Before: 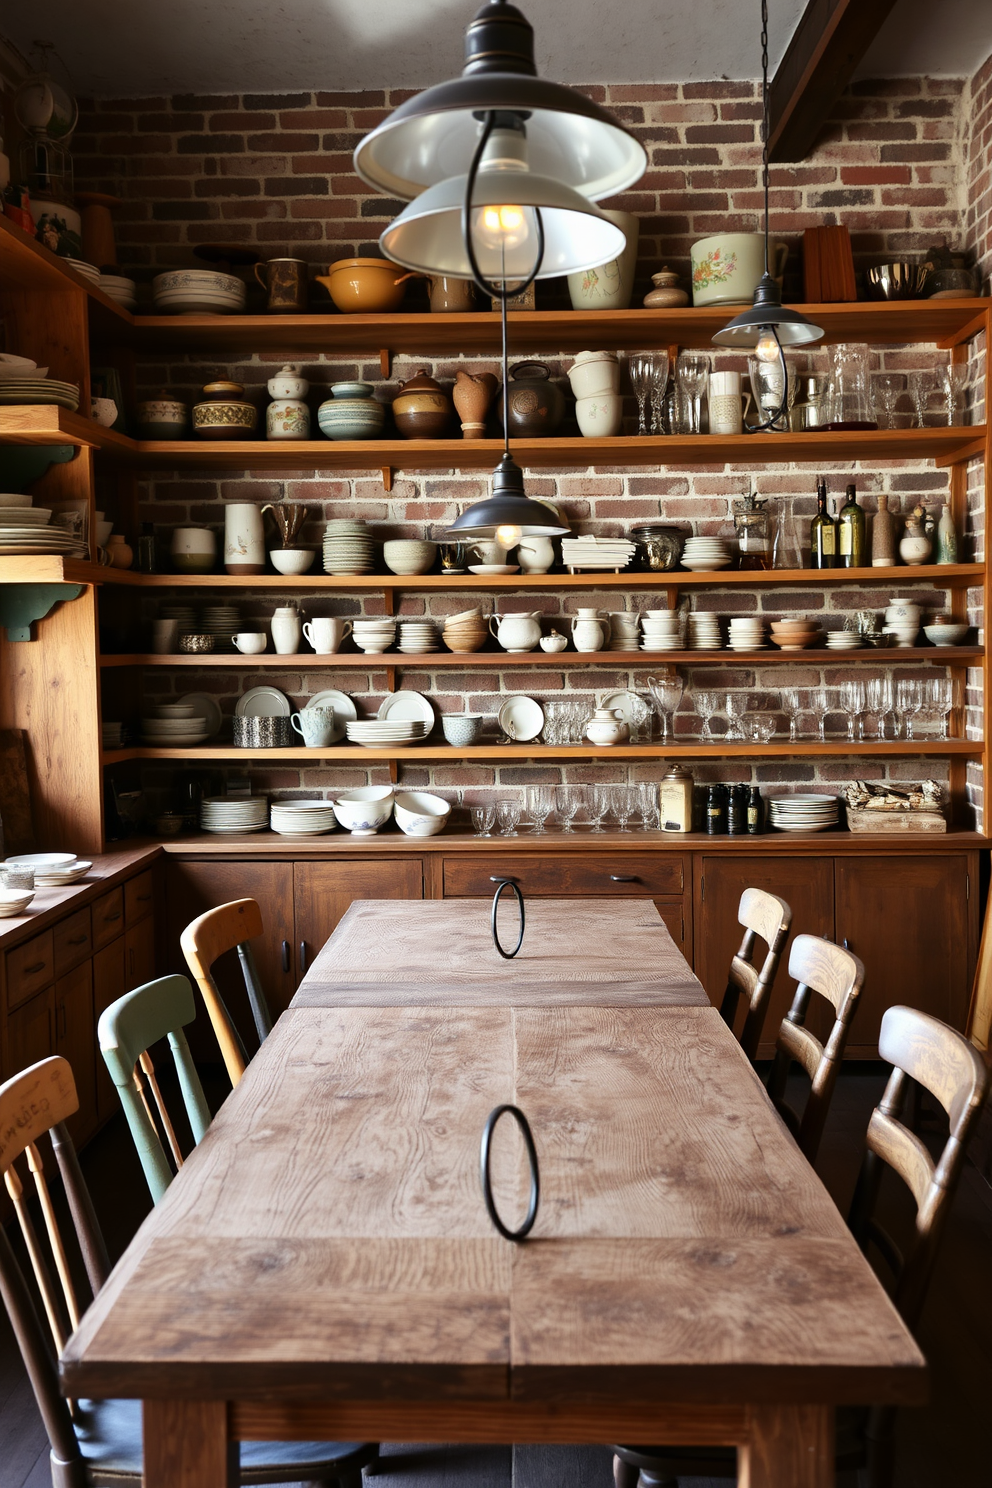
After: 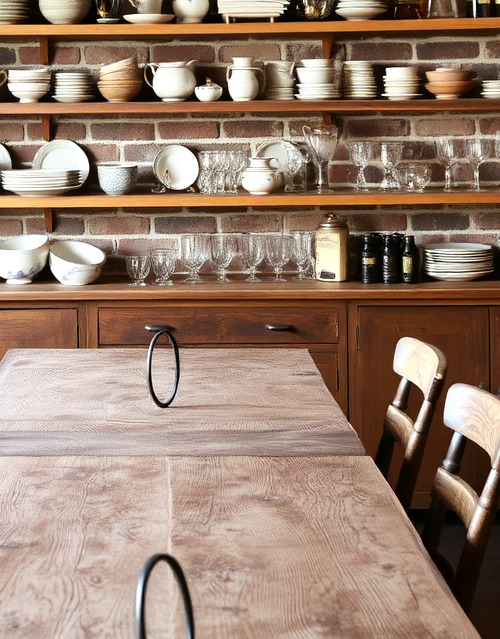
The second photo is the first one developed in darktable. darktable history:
exposure: exposure 0.161 EV, compensate highlight preservation false
crop: left 34.78%, top 37.073%, right 14.732%, bottom 19.969%
